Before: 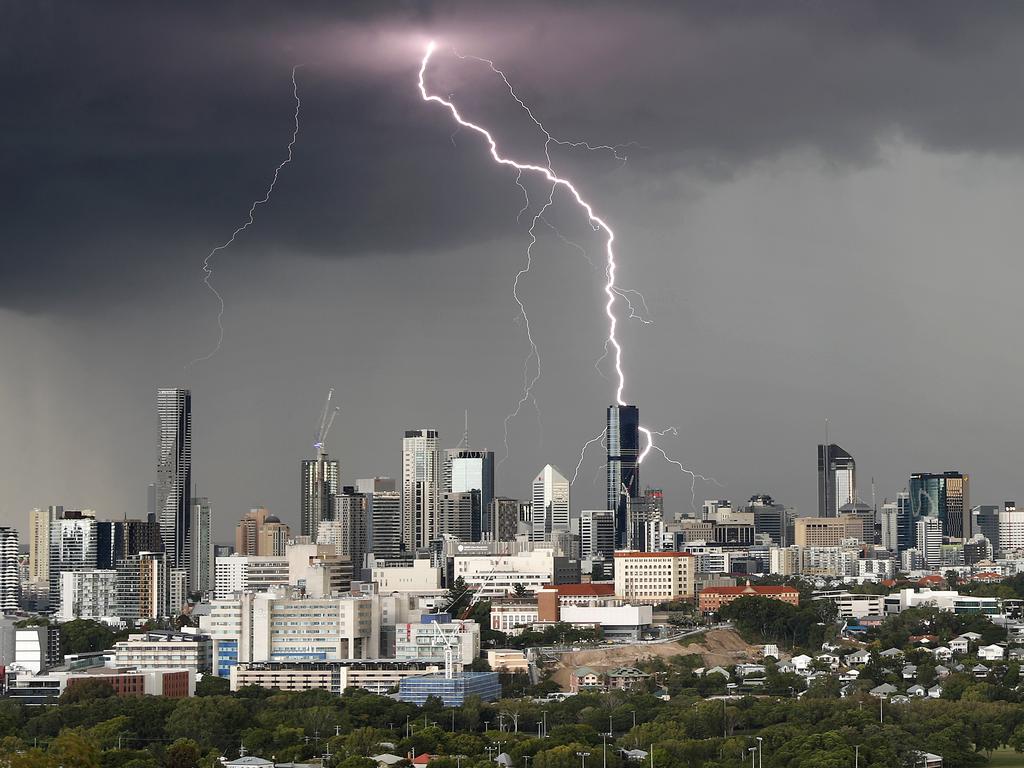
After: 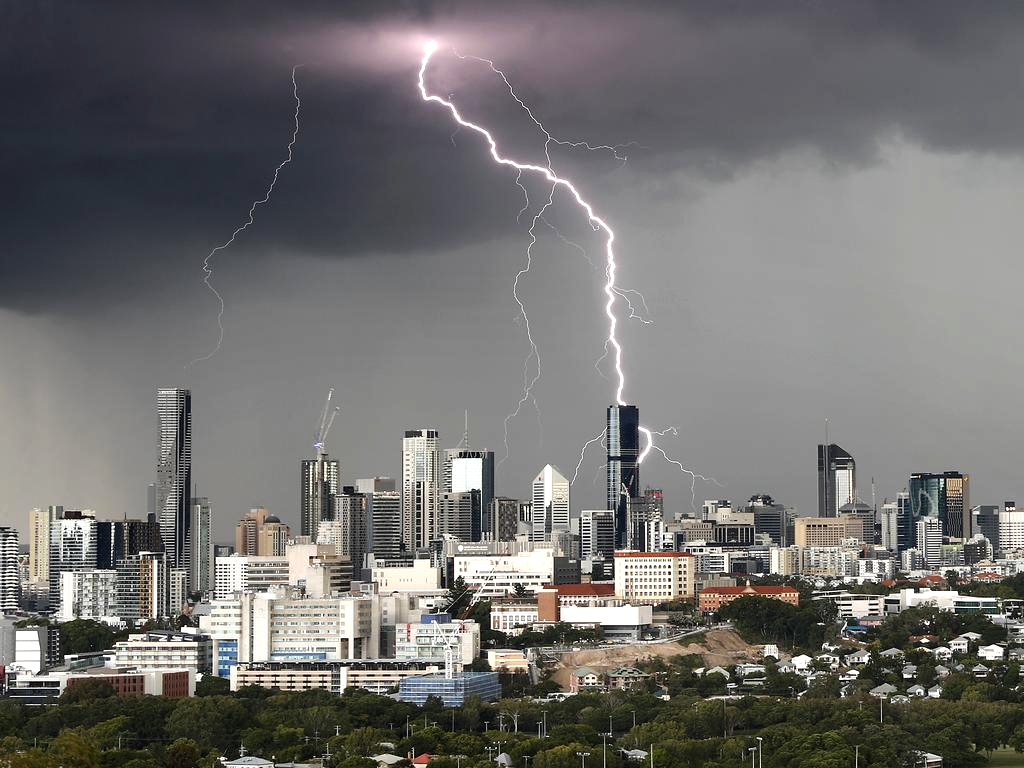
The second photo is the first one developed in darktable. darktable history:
tone equalizer: -8 EV -0.415 EV, -7 EV -0.378 EV, -6 EV -0.357 EV, -5 EV -0.242 EV, -3 EV 0.245 EV, -2 EV 0.352 EV, -1 EV 0.4 EV, +0 EV 0.418 EV, edges refinement/feathering 500, mask exposure compensation -1.57 EV, preserve details no
